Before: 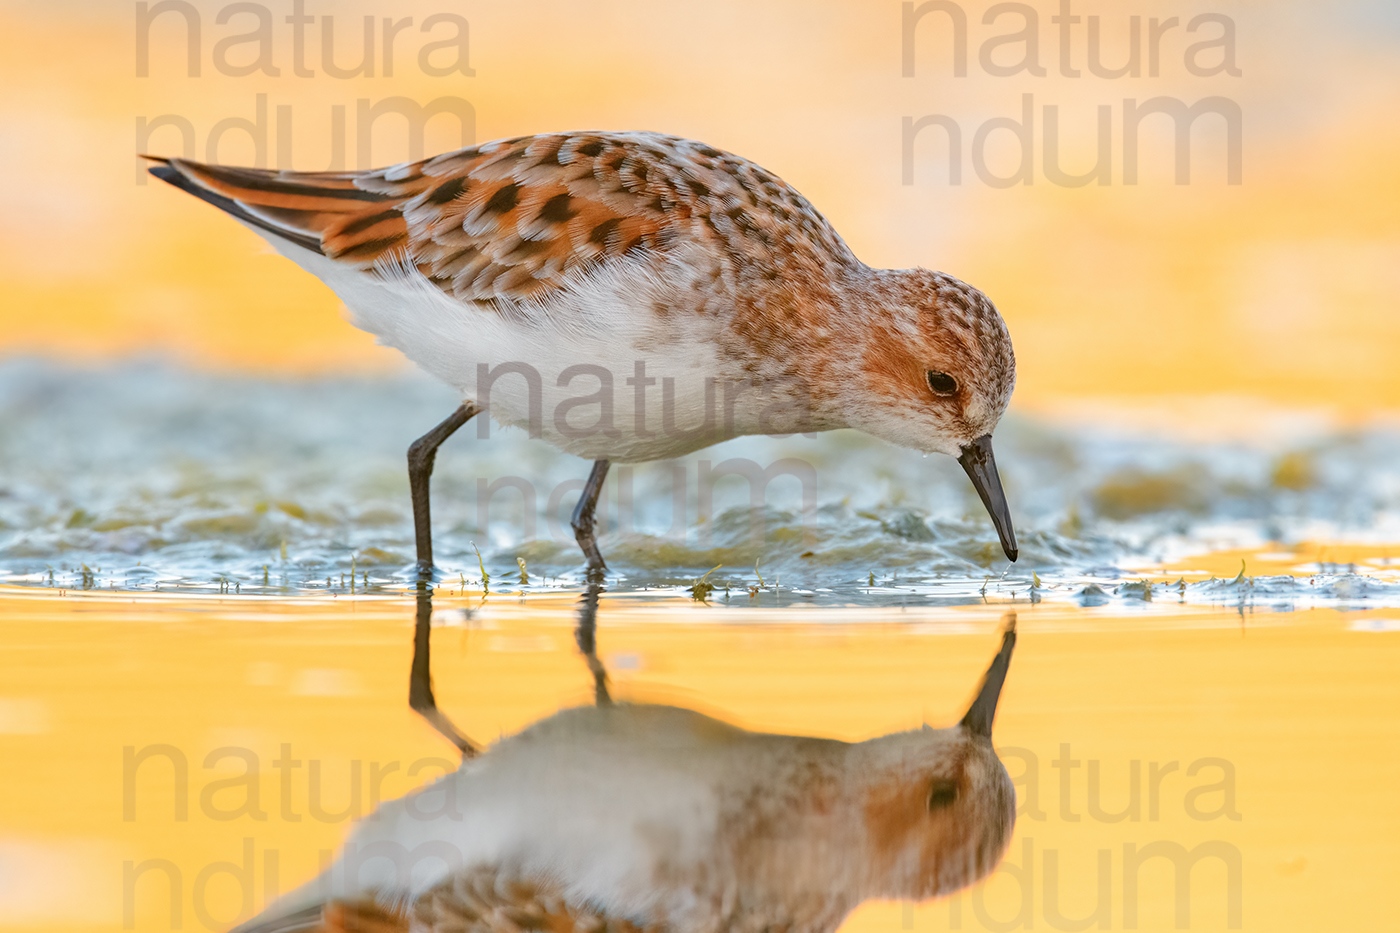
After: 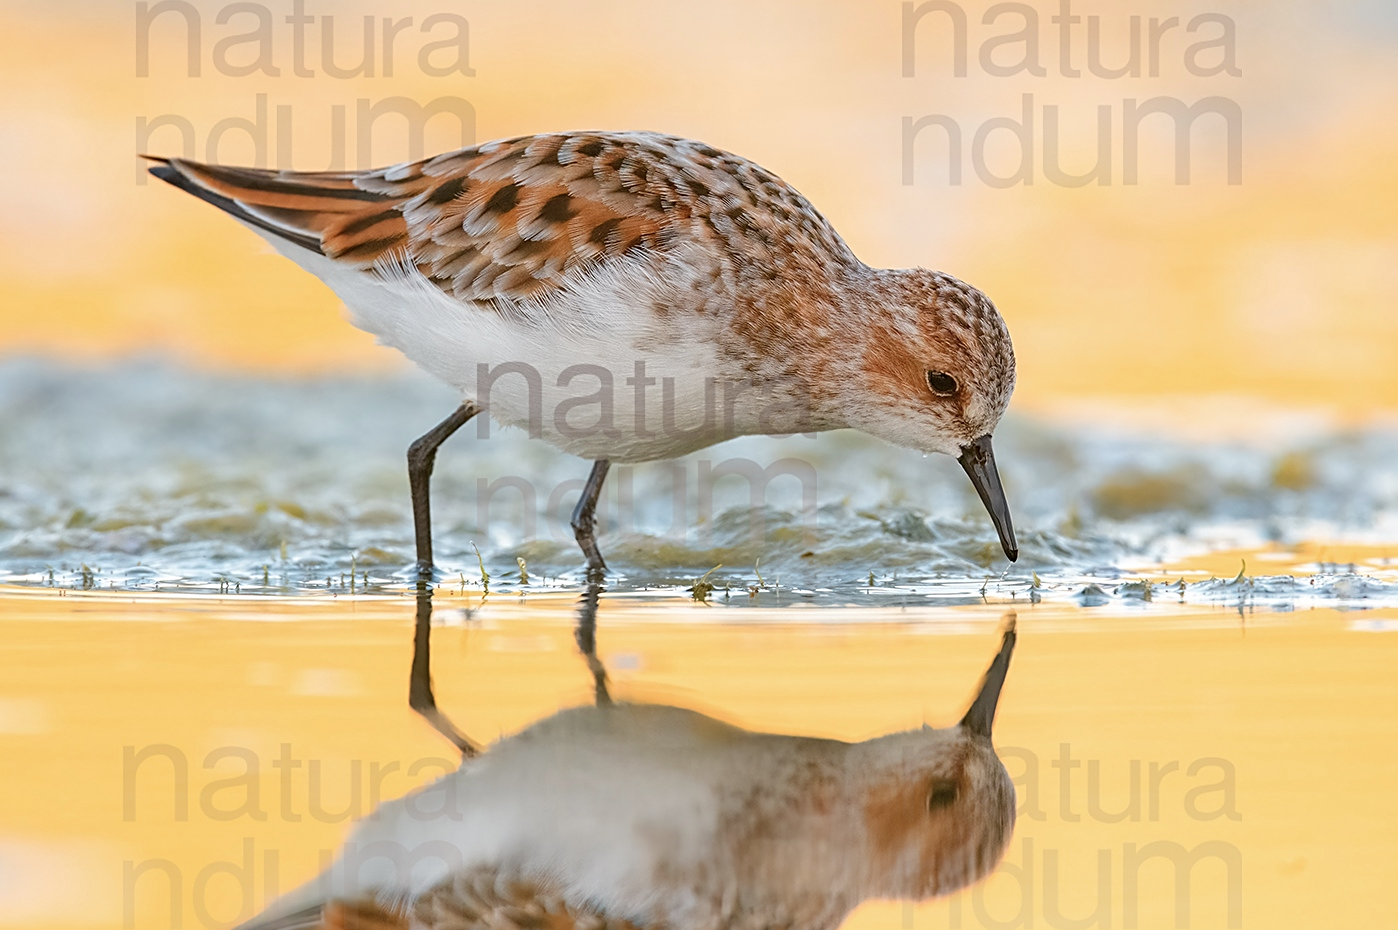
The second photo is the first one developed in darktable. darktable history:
contrast brightness saturation: saturation -0.17
crop: top 0.05%, bottom 0.098%
sharpen: on, module defaults
